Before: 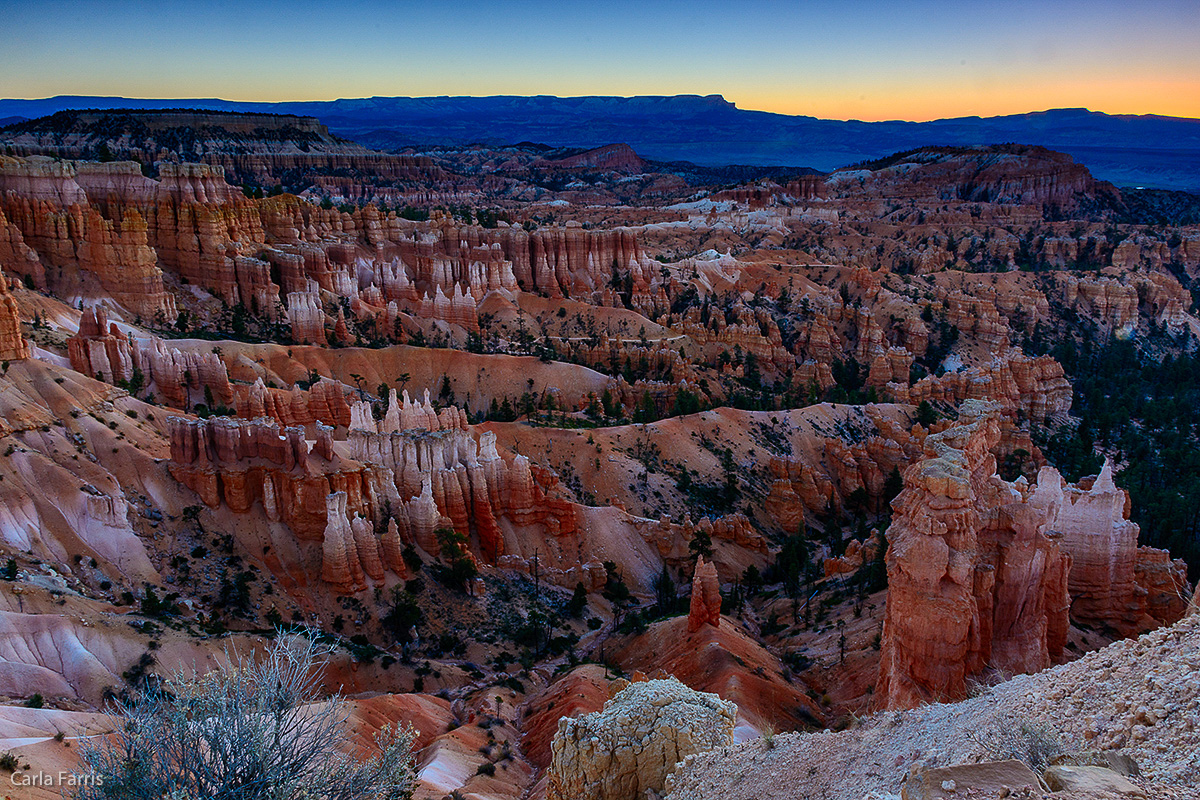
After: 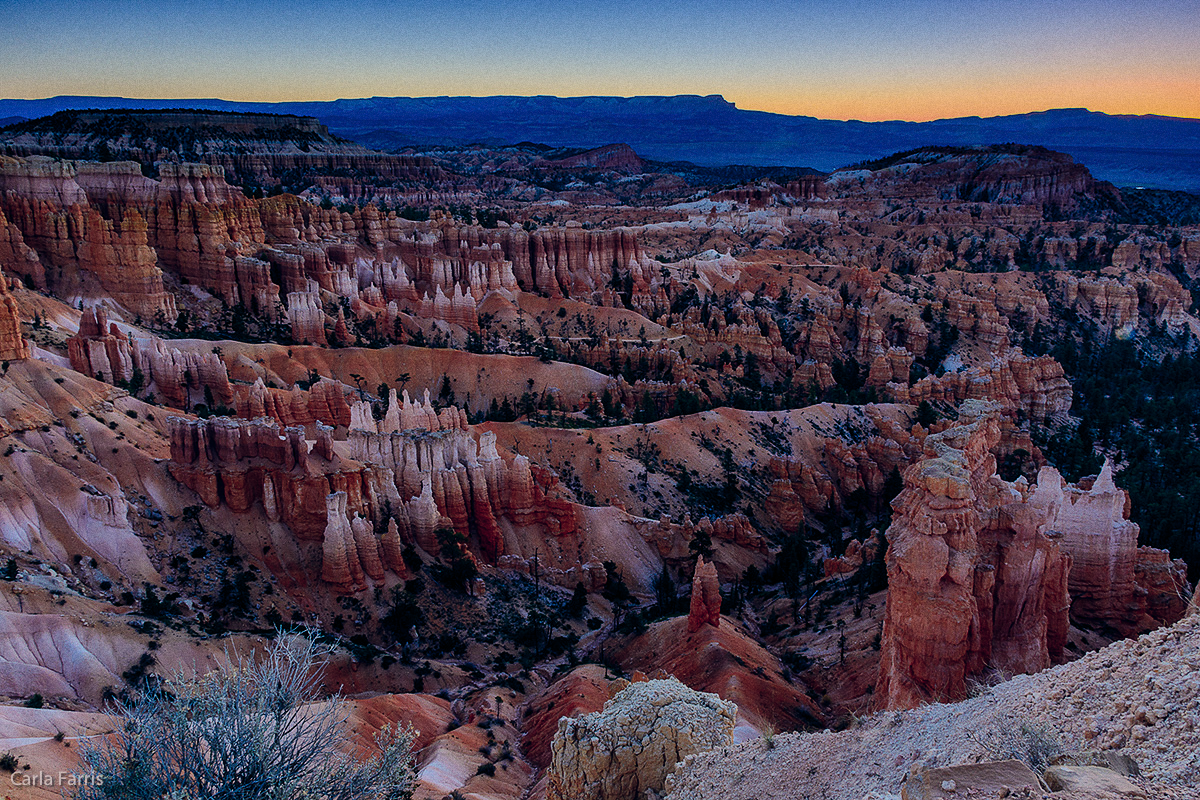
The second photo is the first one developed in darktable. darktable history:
color balance rgb: shadows lift › hue 87.51°, highlights gain › chroma 3.21%, highlights gain › hue 55.1°, global offset › chroma 0.15%, global offset › hue 253.66°, linear chroma grading › global chroma 0.5%
grain: coarseness 0.09 ISO
filmic rgb: white relative exposure 3.9 EV, hardness 4.26
white balance: red 0.976, blue 1.04
